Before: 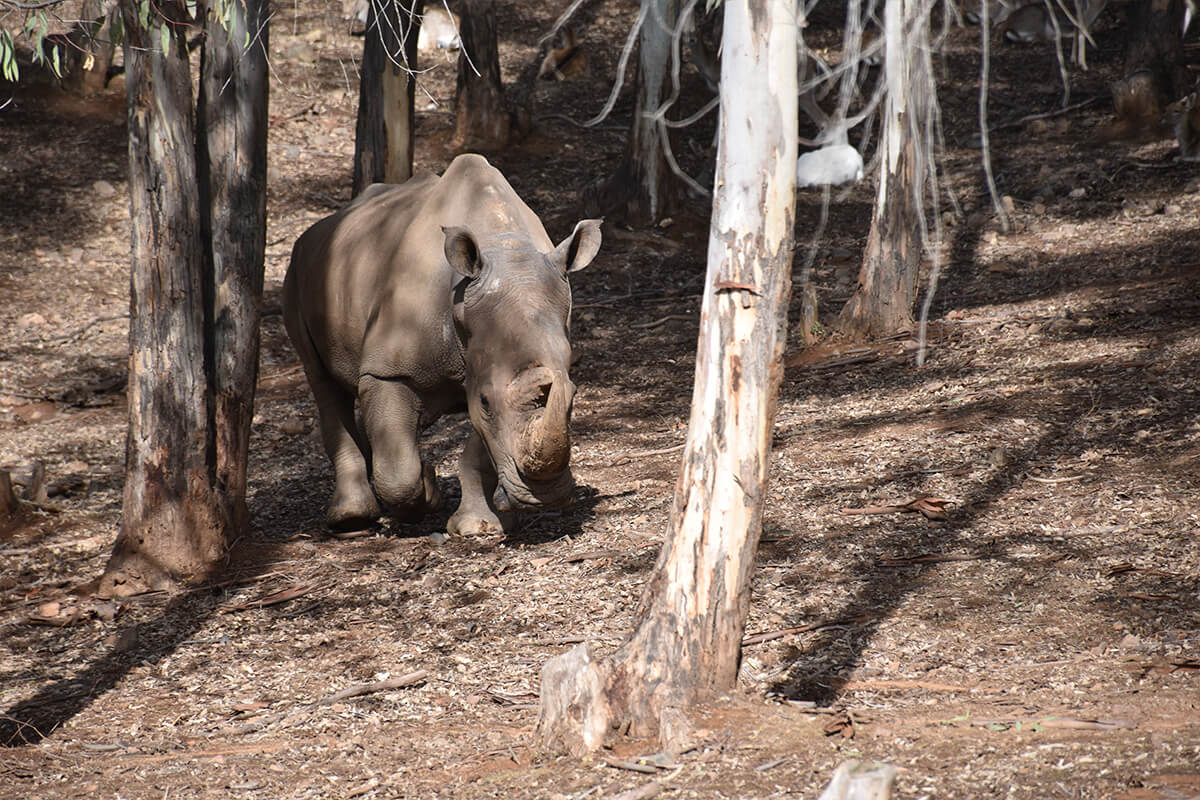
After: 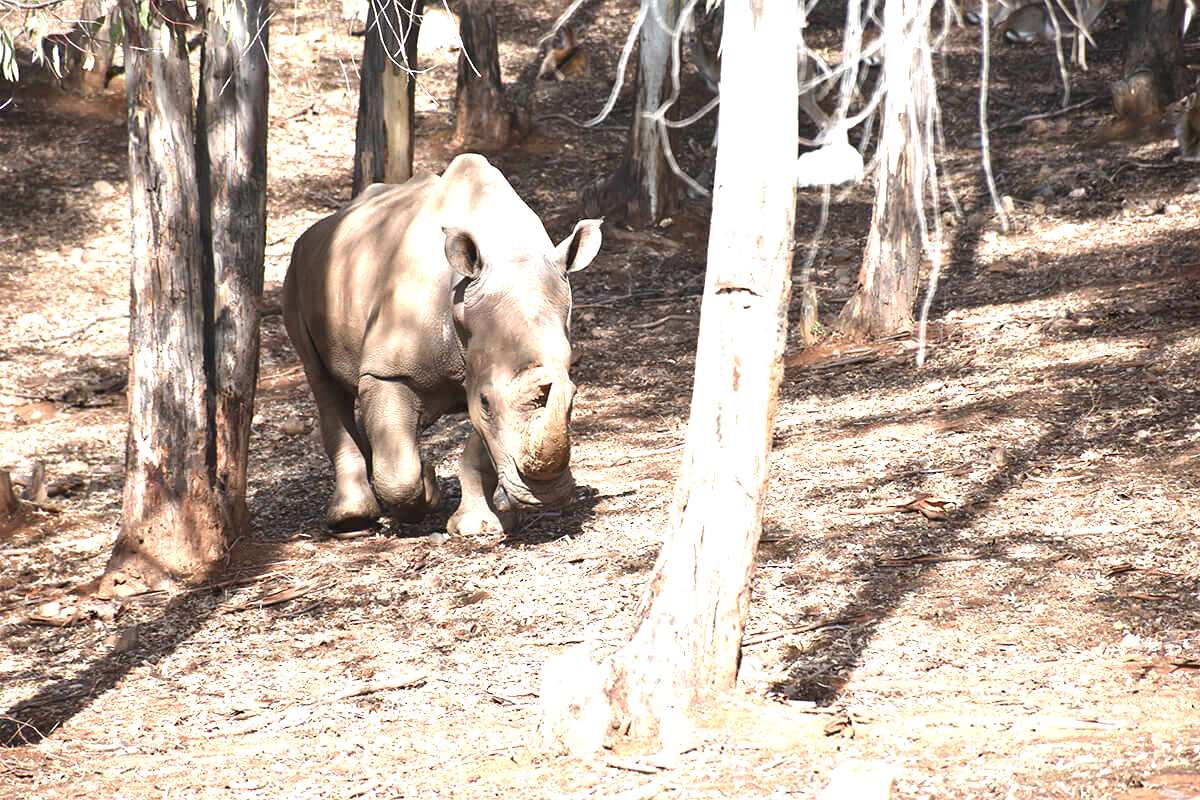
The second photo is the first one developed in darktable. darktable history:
exposure: black level correction 0, exposure 1.702 EV, compensate highlight preservation false
